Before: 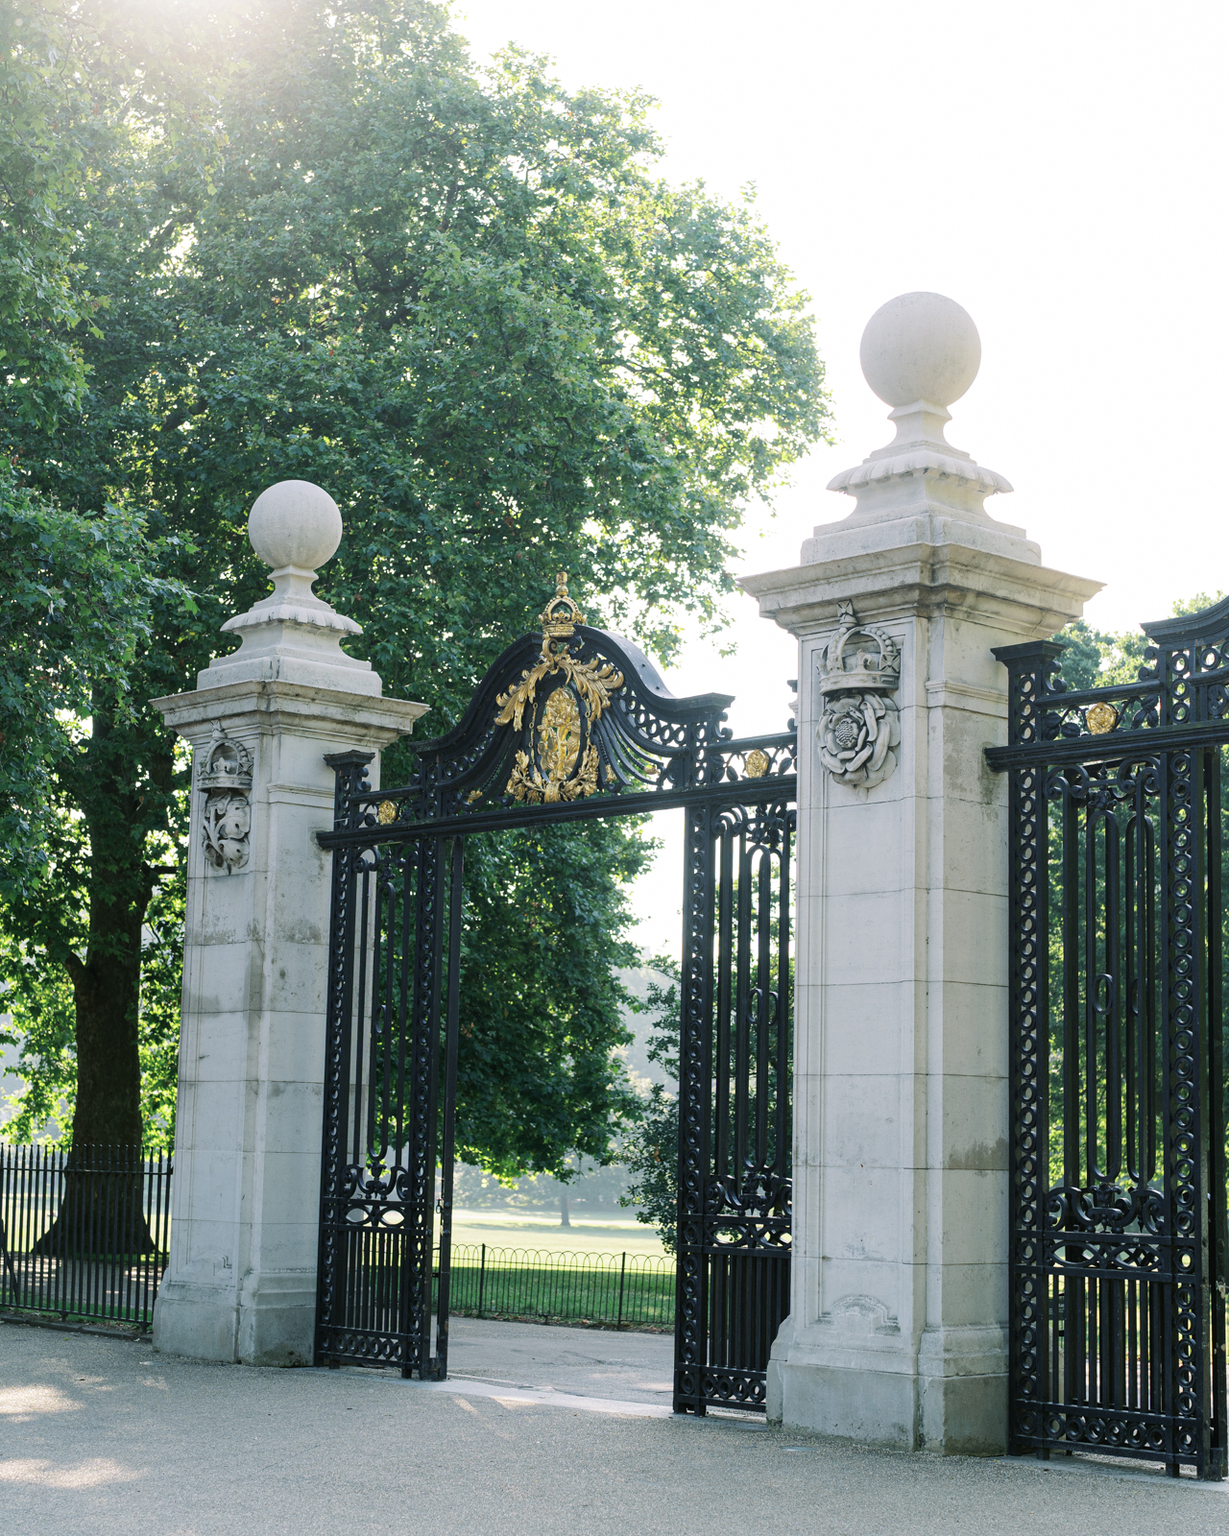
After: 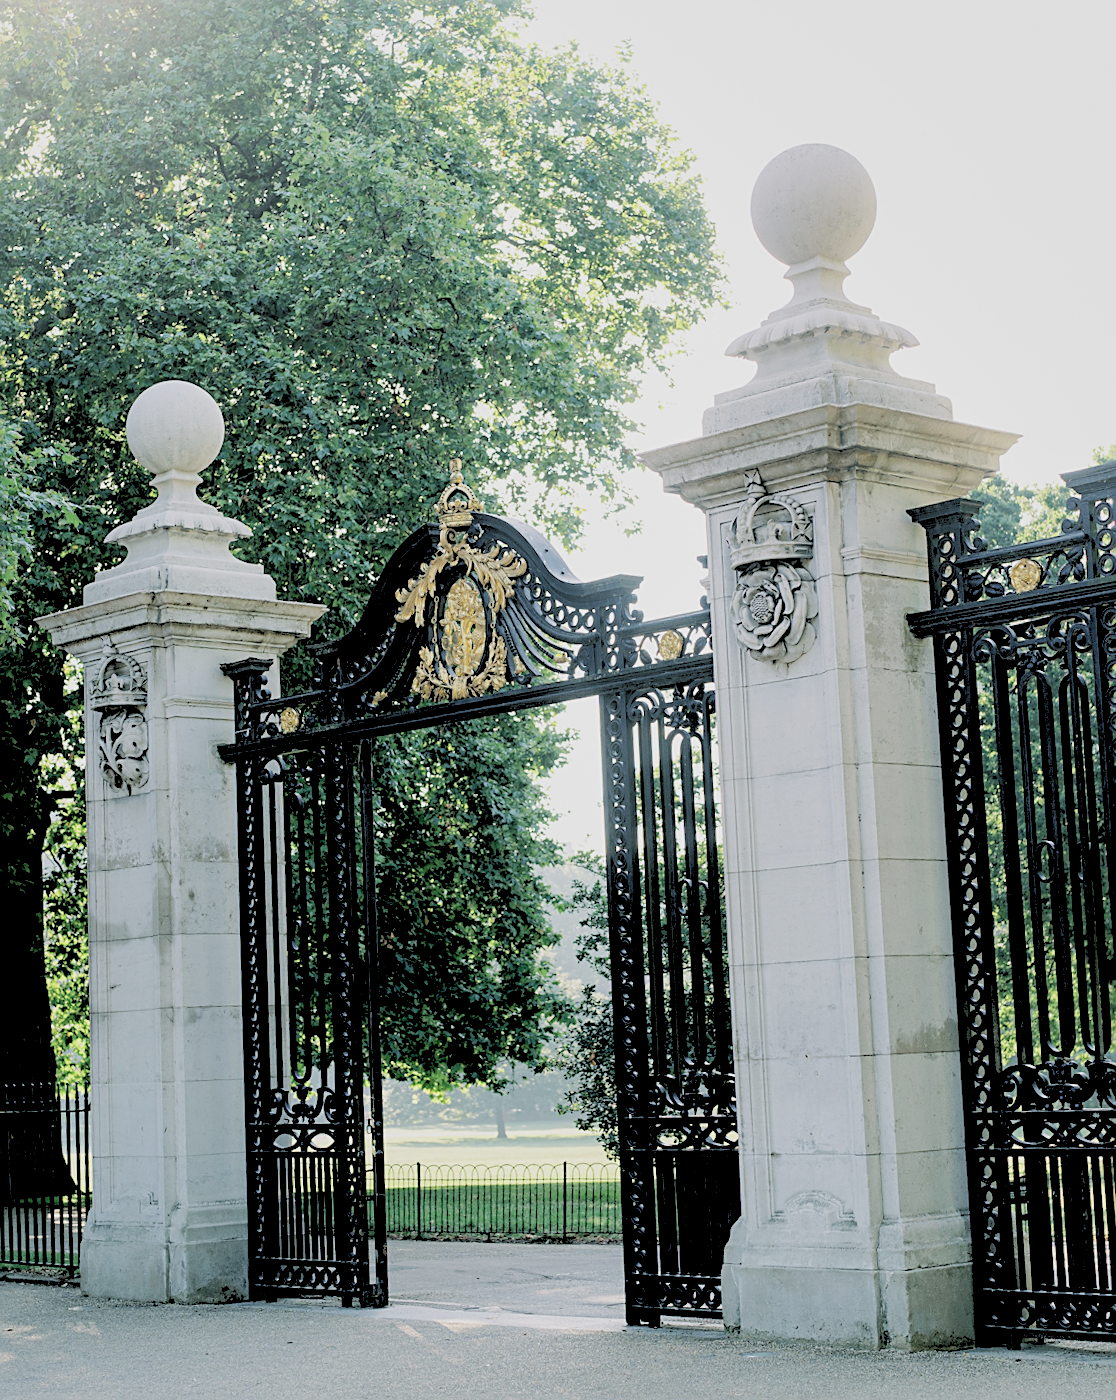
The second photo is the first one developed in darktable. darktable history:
exposure: black level correction 0.009, exposure 0.017 EV, compensate highlight preservation false
tone equalizer: mask exposure compensation -0.51 EV
filmic rgb: black relative exposure -8 EV, white relative exposure 3.98 EV, threshold 5.98 EV, hardness 4.16, contrast 0.998, enable highlight reconstruction true
levels: levels [0.093, 0.434, 0.988]
sharpen: on, module defaults
crop and rotate: angle 3.63°, left 6.025%, top 5.688%
contrast brightness saturation: contrast 0.104, saturation -0.285
shadows and highlights: on, module defaults
